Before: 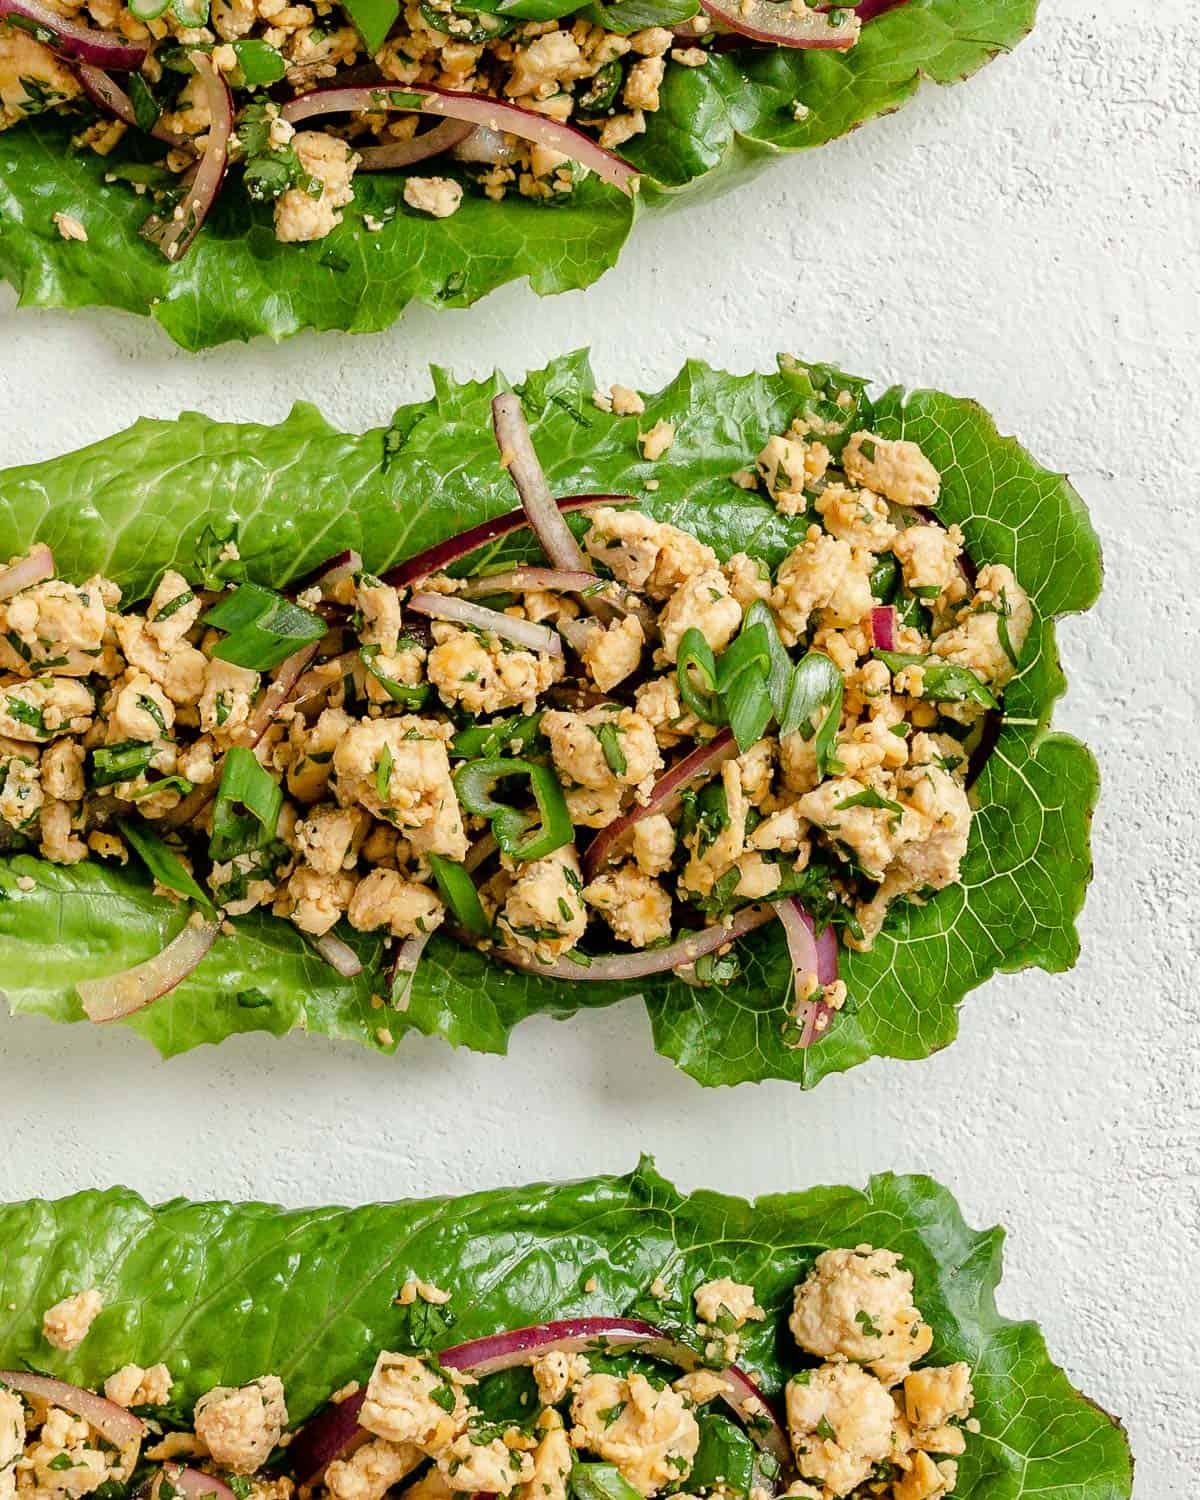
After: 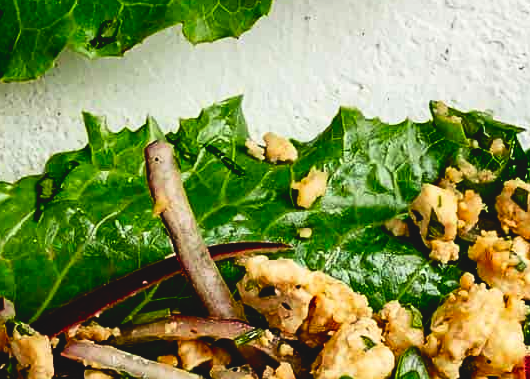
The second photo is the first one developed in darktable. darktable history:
base curve: curves: ch0 [(0, 0.02) (0.083, 0.036) (1, 1)], preserve colors none
crop: left 28.953%, top 16.808%, right 26.845%, bottom 57.887%
contrast brightness saturation: contrast 0.199, brightness -0.113, saturation 0.098
